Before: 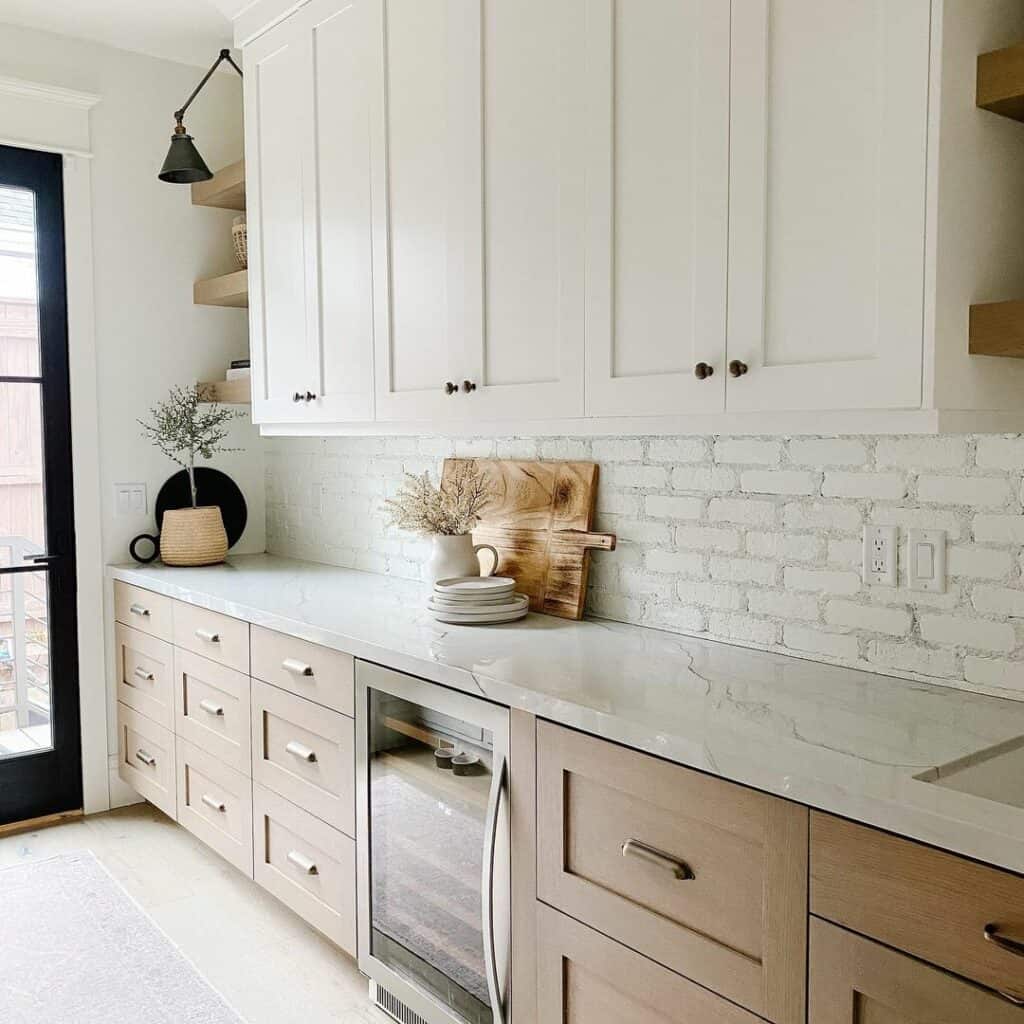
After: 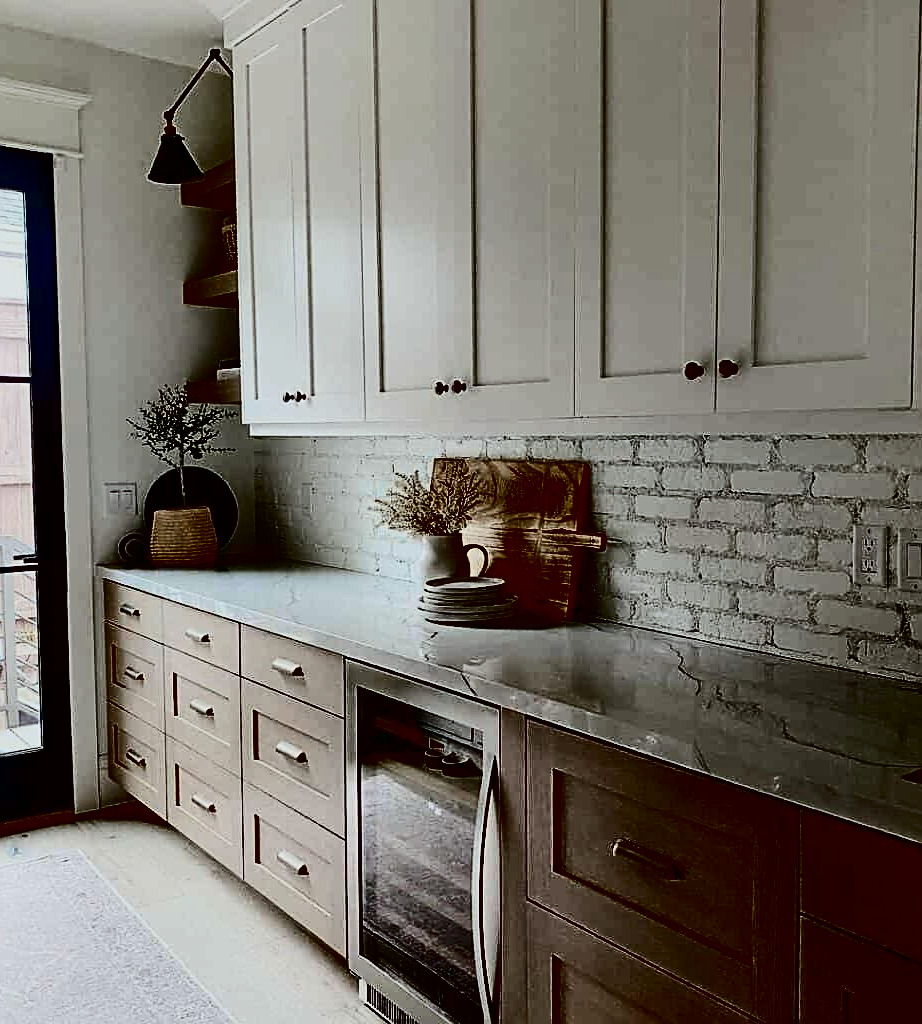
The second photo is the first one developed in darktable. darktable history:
color zones: curves: ch0 [(0, 0.5) (0.143, 0.5) (0.286, 0.5) (0.429, 0.504) (0.571, 0.5) (0.714, 0.509) (0.857, 0.5) (1, 0.5)]; ch1 [(0, 0.425) (0.143, 0.425) (0.286, 0.375) (0.429, 0.405) (0.571, 0.5) (0.714, 0.47) (0.857, 0.425) (1, 0.435)]; ch2 [(0, 0.5) (0.143, 0.5) (0.286, 0.5) (0.429, 0.517) (0.571, 0.5) (0.714, 0.51) (0.857, 0.5) (1, 0.5)], mix 42.77%
color correction: highlights a* -3, highlights b* -2.36, shadows a* 2.06, shadows b* 2.77
crop and rotate: left 0.98%, right 8.892%
sharpen: on, module defaults
tone equalizer: -8 EV -1.98 EV, -7 EV -2 EV, -6 EV -2 EV, -5 EV -1.98 EV, -4 EV -1.99 EV, -3 EV -2 EV, -2 EV -1.99 EV, -1 EV -1.61 EV, +0 EV -1.99 EV
contrast brightness saturation: contrast 0.78, brightness -0.995, saturation 0.993
exposure: black level correction 0.011, exposure 1.078 EV, compensate exposure bias true, compensate highlight preservation false
